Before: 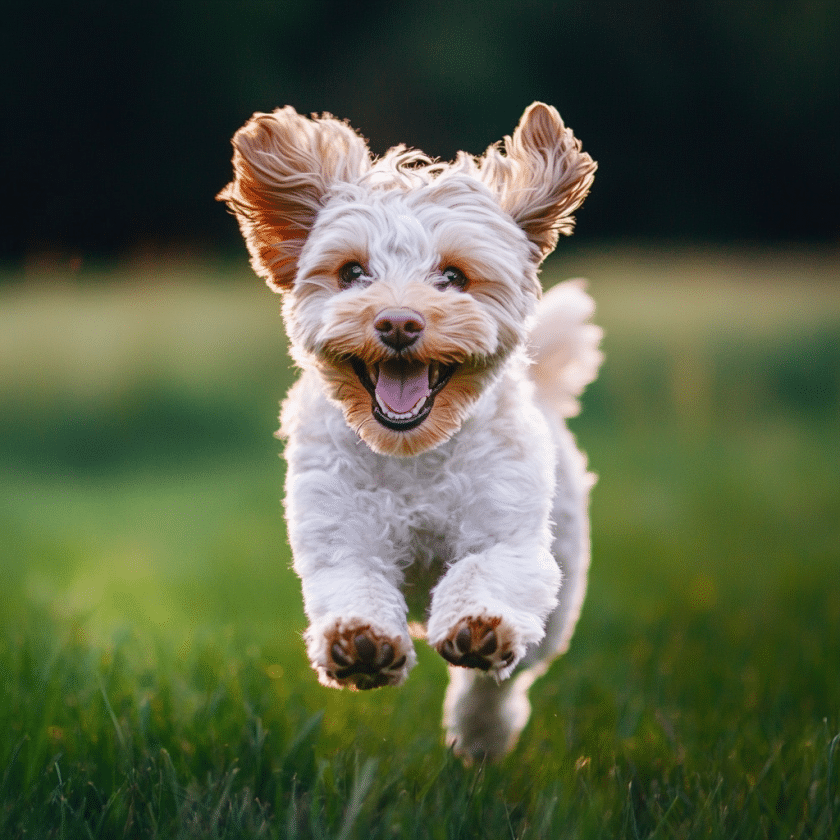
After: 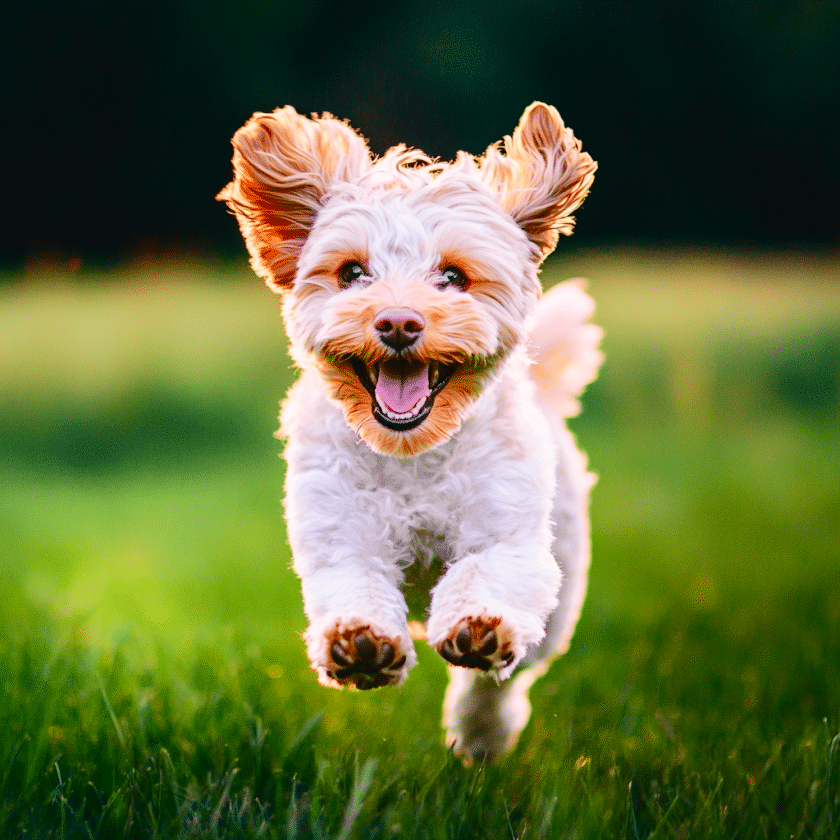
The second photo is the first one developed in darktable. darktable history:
tone curve: curves: ch0 [(0, 0.014) (0.12, 0.096) (0.386, 0.49) (0.54, 0.684) (0.751, 0.855) (0.89, 0.943) (0.998, 0.989)]; ch1 [(0, 0) (0.133, 0.099) (0.437, 0.41) (0.5, 0.5) (0.517, 0.536) (0.548, 0.575) (0.582, 0.639) (0.627, 0.692) (0.836, 0.868) (1, 1)]; ch2 [(0, 0) (0.374, 0.341) (0.456, 0.443) (0.478, 0.49) (0.501, 0.5) (0.528, 0.538) (0.55, 0.6) (0.572, 0.633) (0.702, 0.775) (1, 1)], color space Lab, independent channels, preserve colors none
haze removal: compatibility mode true, adaptive false
